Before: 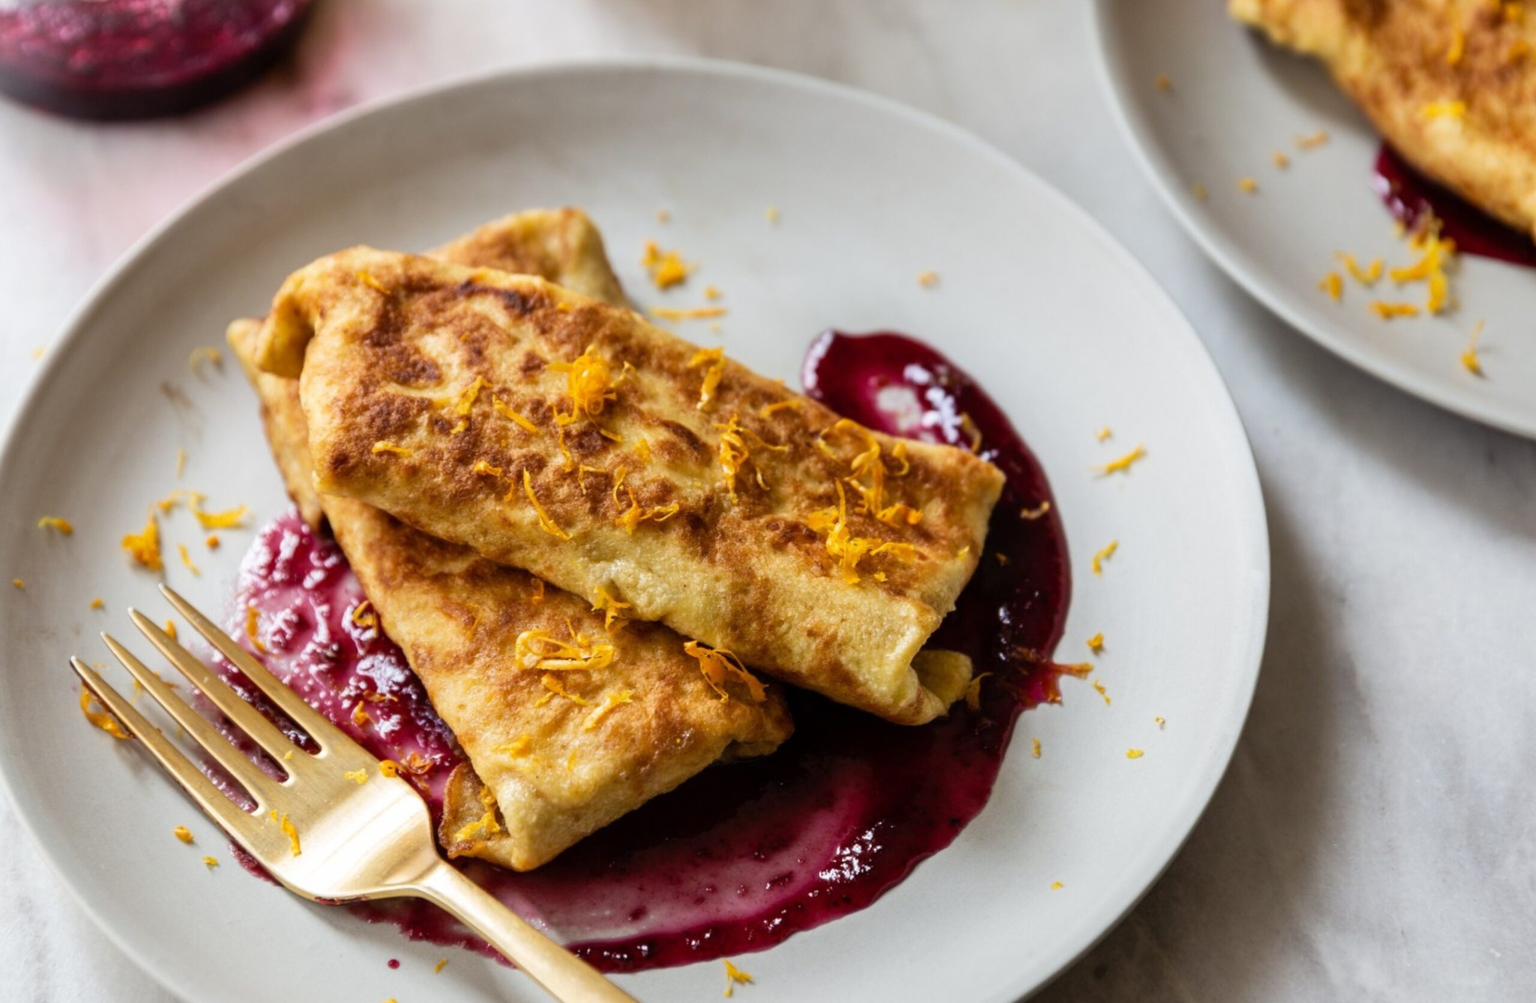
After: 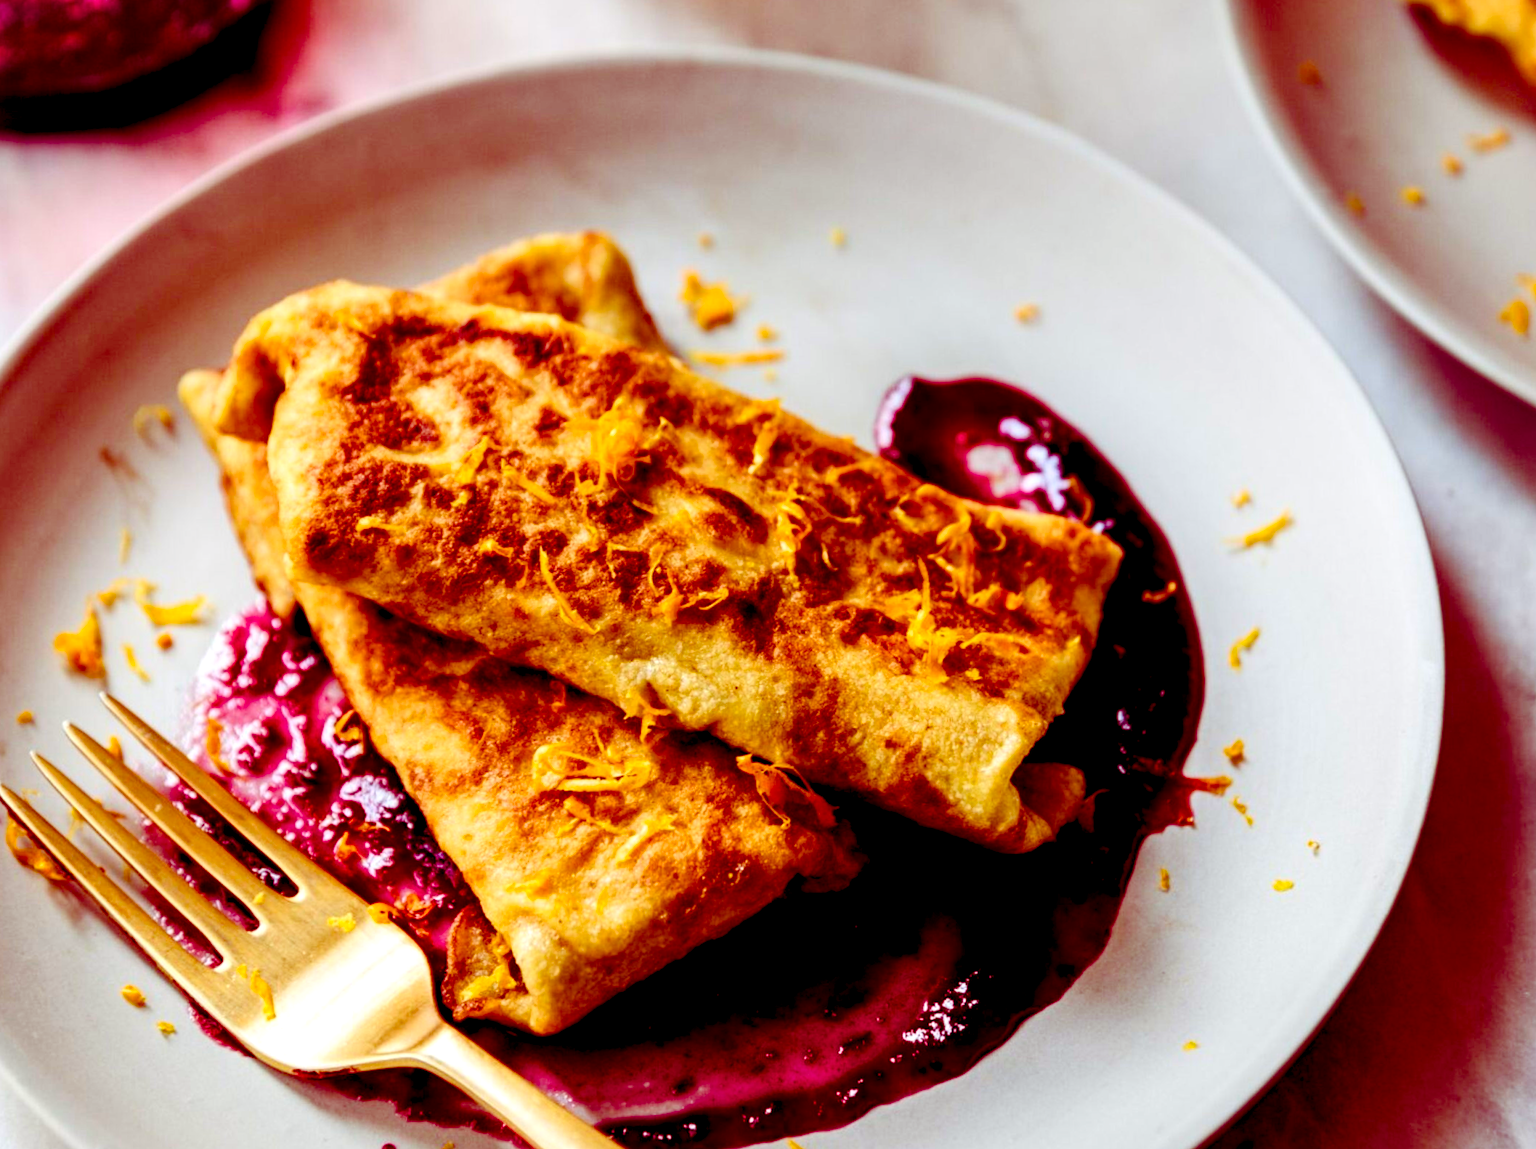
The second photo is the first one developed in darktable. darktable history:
contrast brightness saturation: contrast 0.183, saturation 0.304
haze removal: adaptive false
crop and rotate: angle 0.612°, left 4.346%, top 1.08%, right 11.671%, bottom 2.666%
local contrast: highlights 102%, shadows 98%, detail 120%, midtone range 0.2
color balance rgb: shadows lift › luminance -18.473%, shadows lift › chroma 35.12%, global offset › hue 170.11°, linear chroma grading › global chroma 15.53%, perceptual saturation grading › global saturation 20%, perceptual saturation grading › highlights -49.368%, perceptual saturation grading › shadows 24.007%, global vibrance 32.339%
levels: levels [0.026, 0.507, 0.987]
